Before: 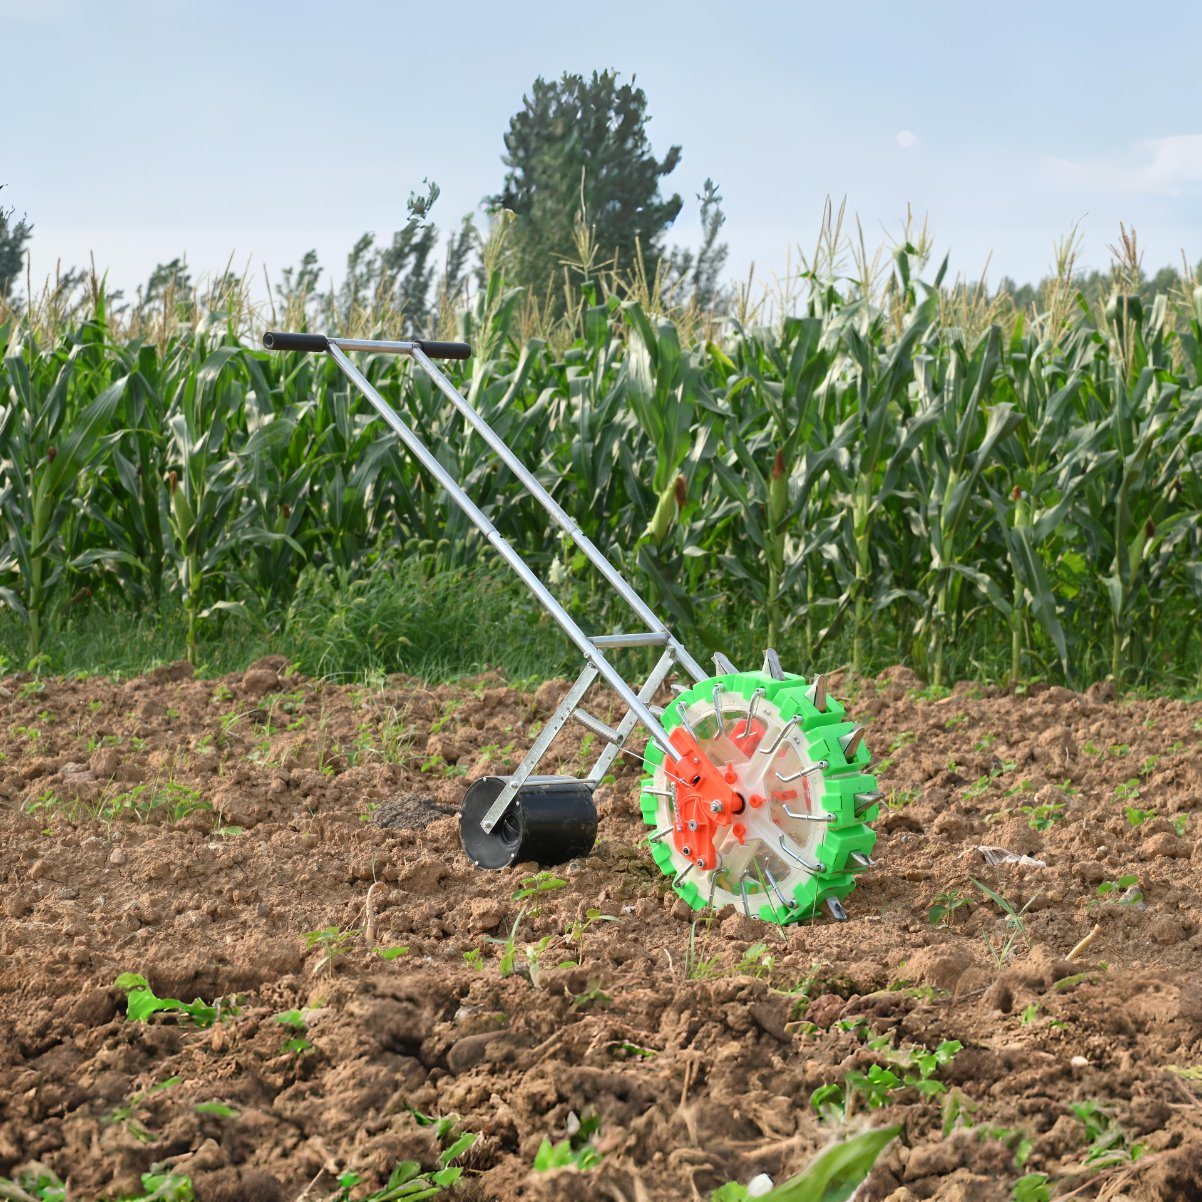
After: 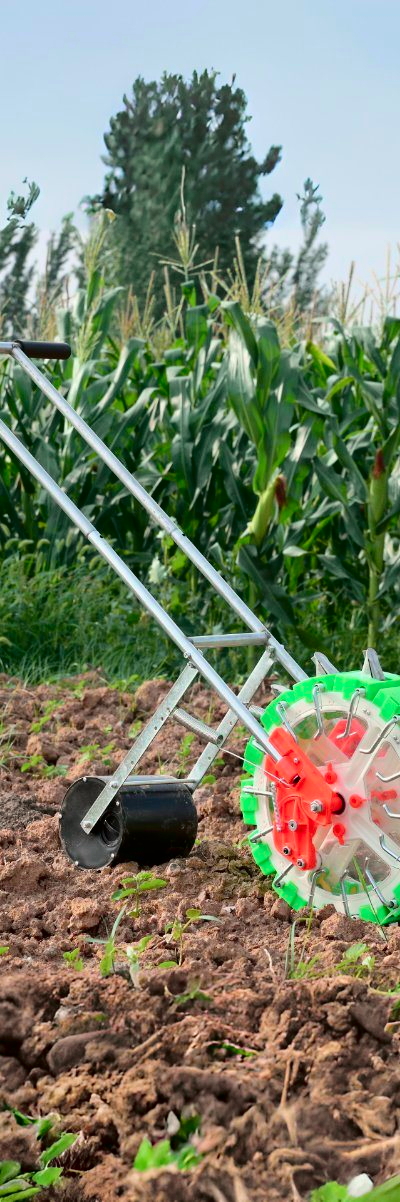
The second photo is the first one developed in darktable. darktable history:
crop: left 33.36%, right 33.36%
tone curve: curves: ch0 [(0, 0) (0.068, 0.012) (0.183, 0.089) (0.341, 0.283) (0.547, 0.532) (0.828, 0.815) (1, 0.983)]; ch1 [(0, 0) (0.23, 0.166) (0.34, 0.308) (0.371, 0.337) (0.429, 0.411) (0.477, 0.462) (0.499, 0.5) (0.529, 0.537) (0.559, 0.582) (0.743, 0.798) (1, 1)]; ch2 [(0, 0) (0.431, 0.414) (0.498, 0.503) (0.524, 0.528) (0.568, 0.546) (0.6, 0.597) (0.634, 0.645) (0.728, 0.742) (1, 1)], color space Lab, independent channels, preserve colors none
